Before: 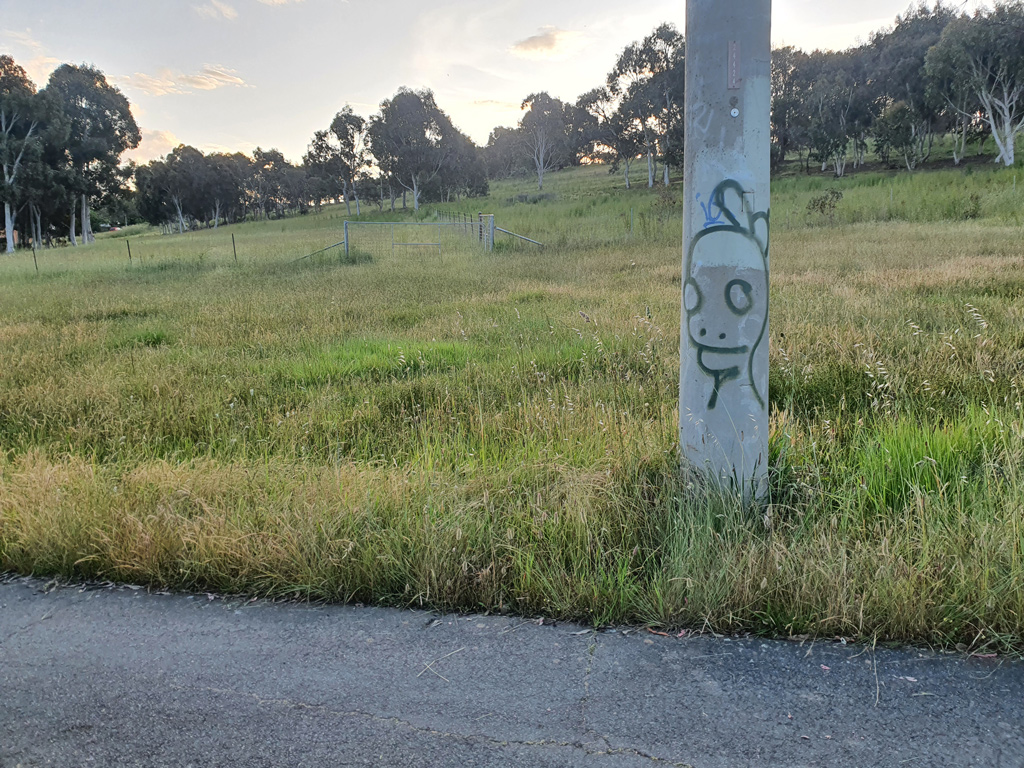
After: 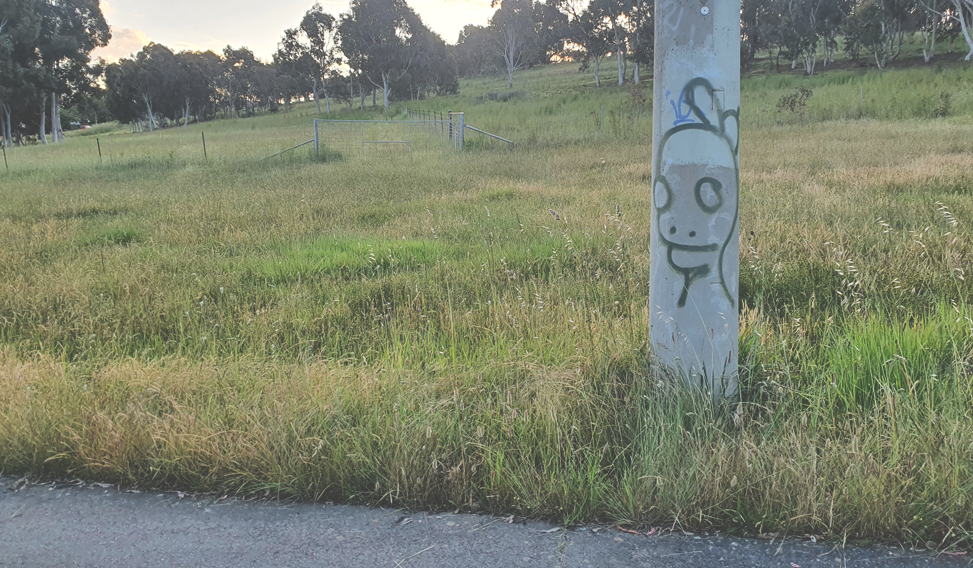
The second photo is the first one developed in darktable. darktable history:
crop and rotate: left 2.991%, top 13.302%, right 1.981%, bottom 12.636%
exposure: black level correction -0.041, exposure 0.064 EV, compensate highlight preservation false
